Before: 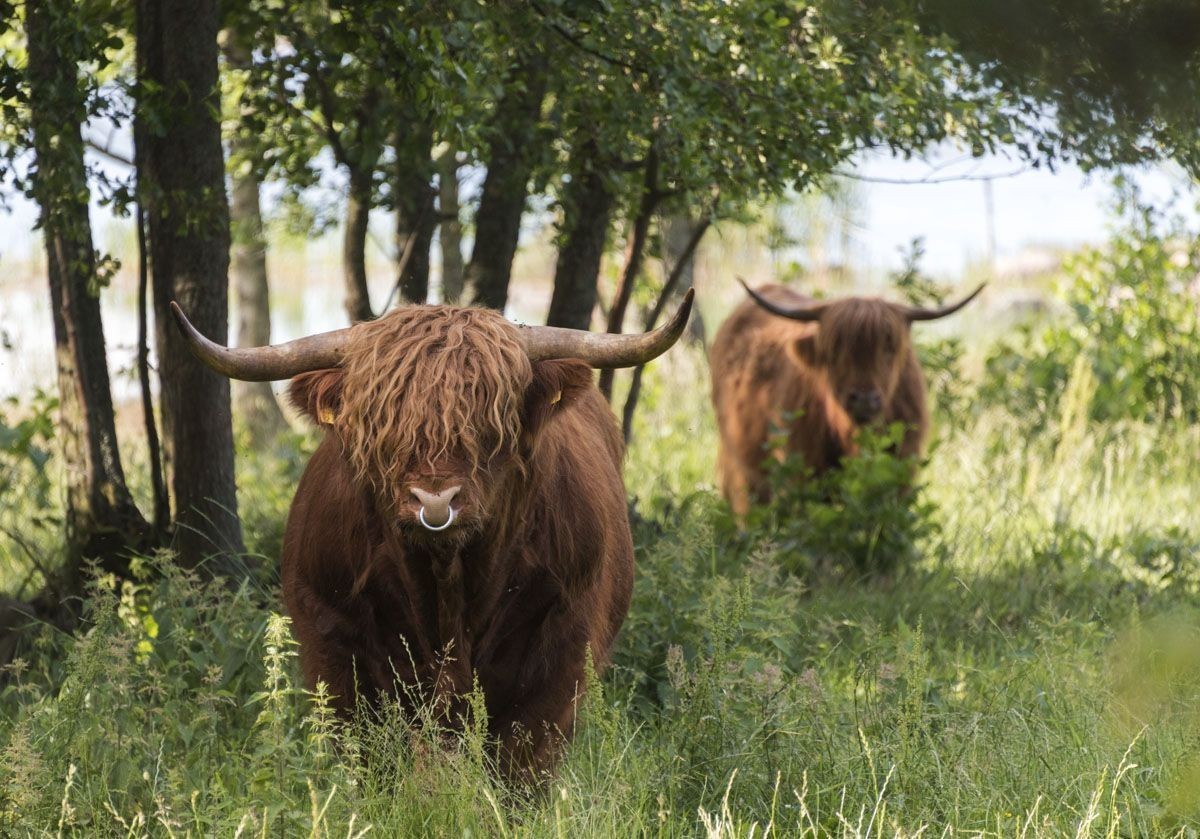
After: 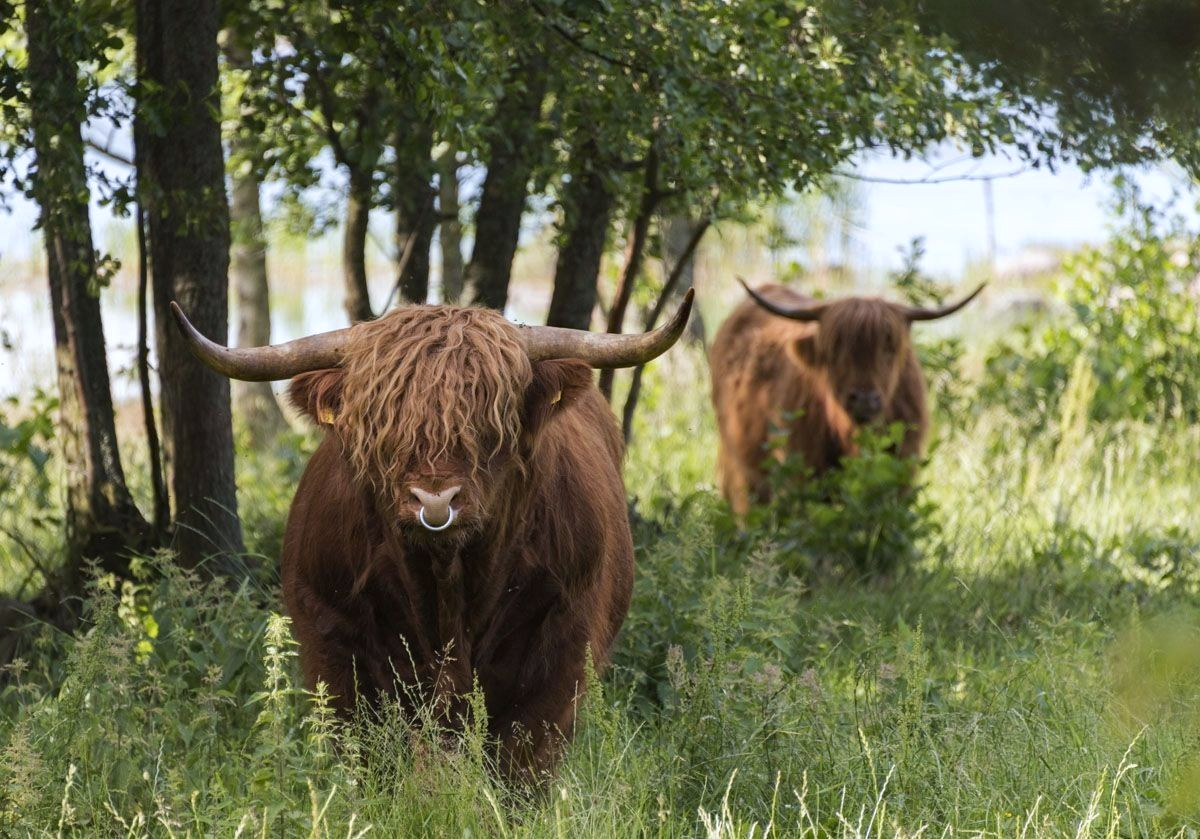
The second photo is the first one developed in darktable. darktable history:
haze removal: compatibility mode true, adaptive false
white balance: red 0.976, blue 1.04
